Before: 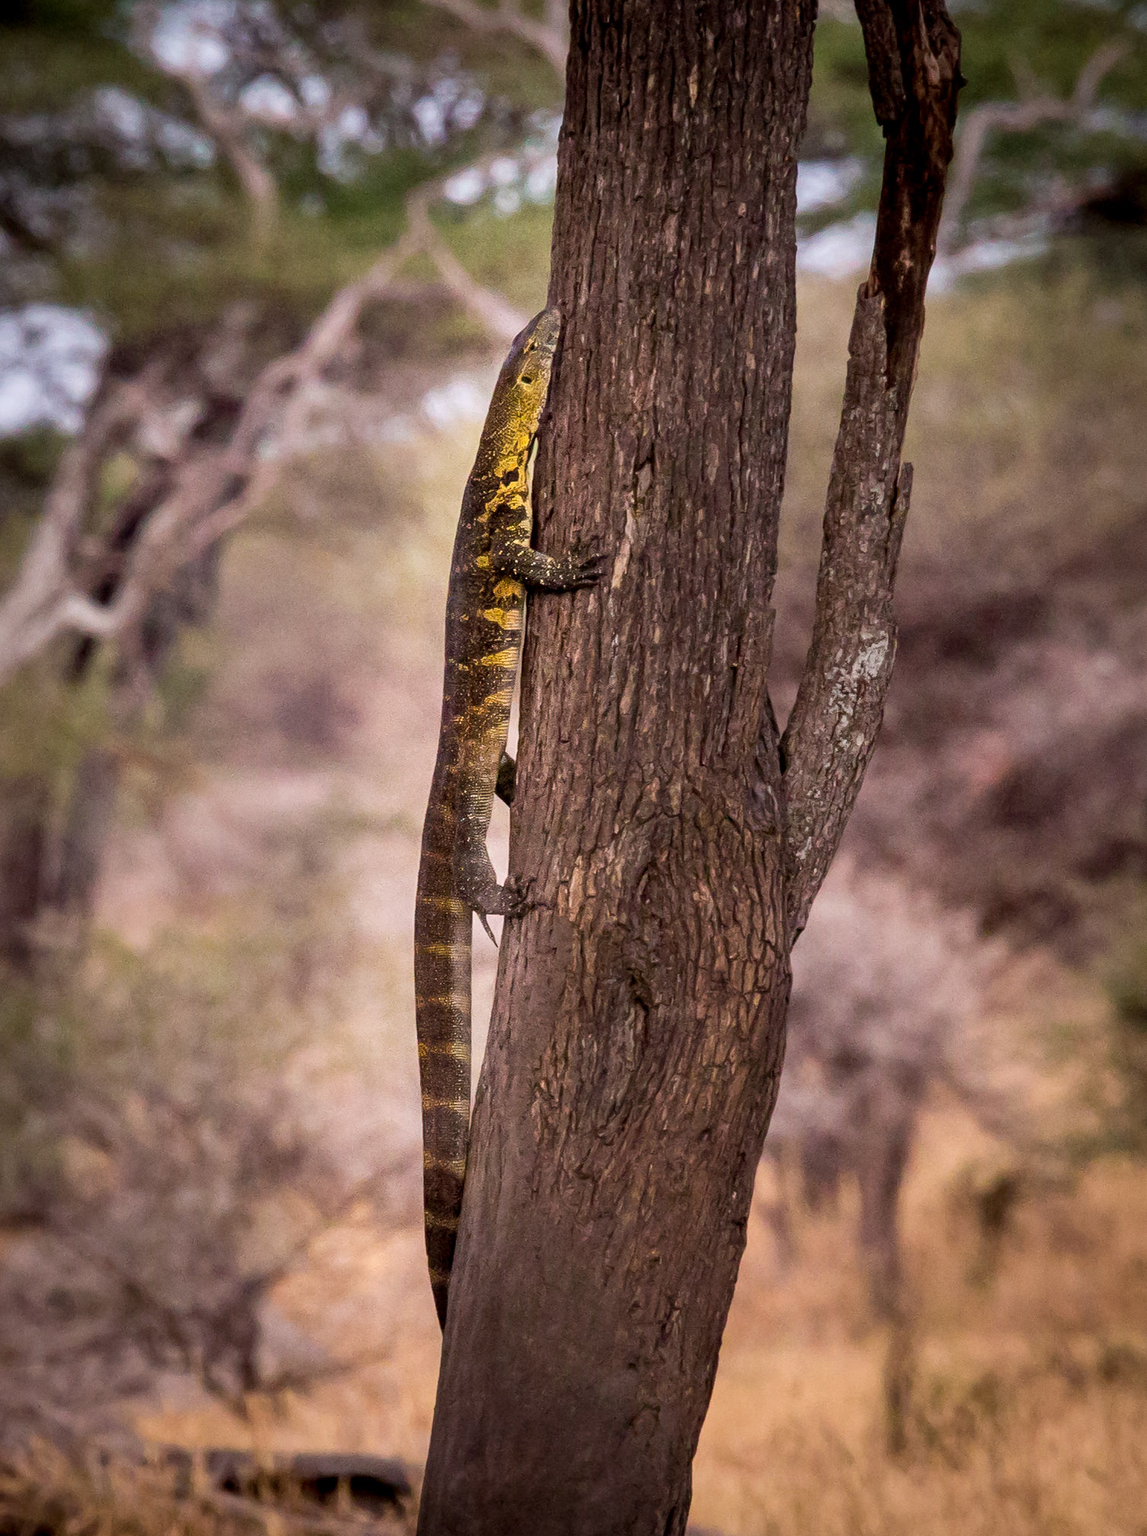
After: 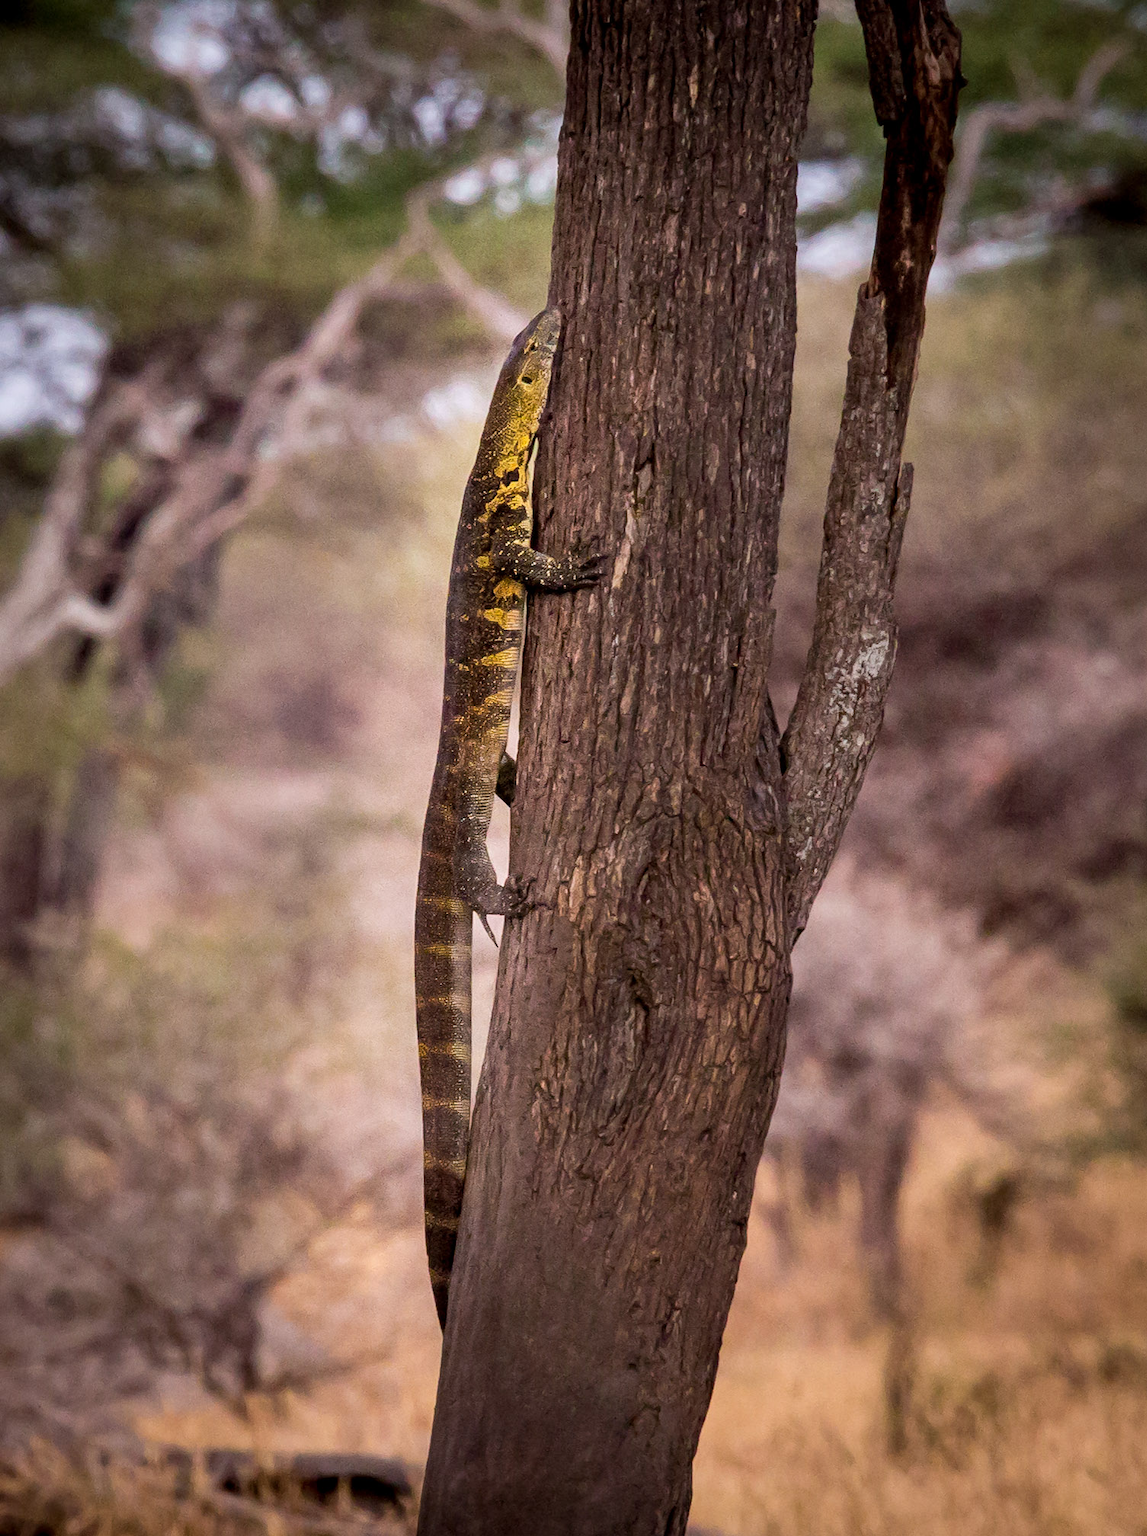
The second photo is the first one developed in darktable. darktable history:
exposure: exposure -0.014 EV
